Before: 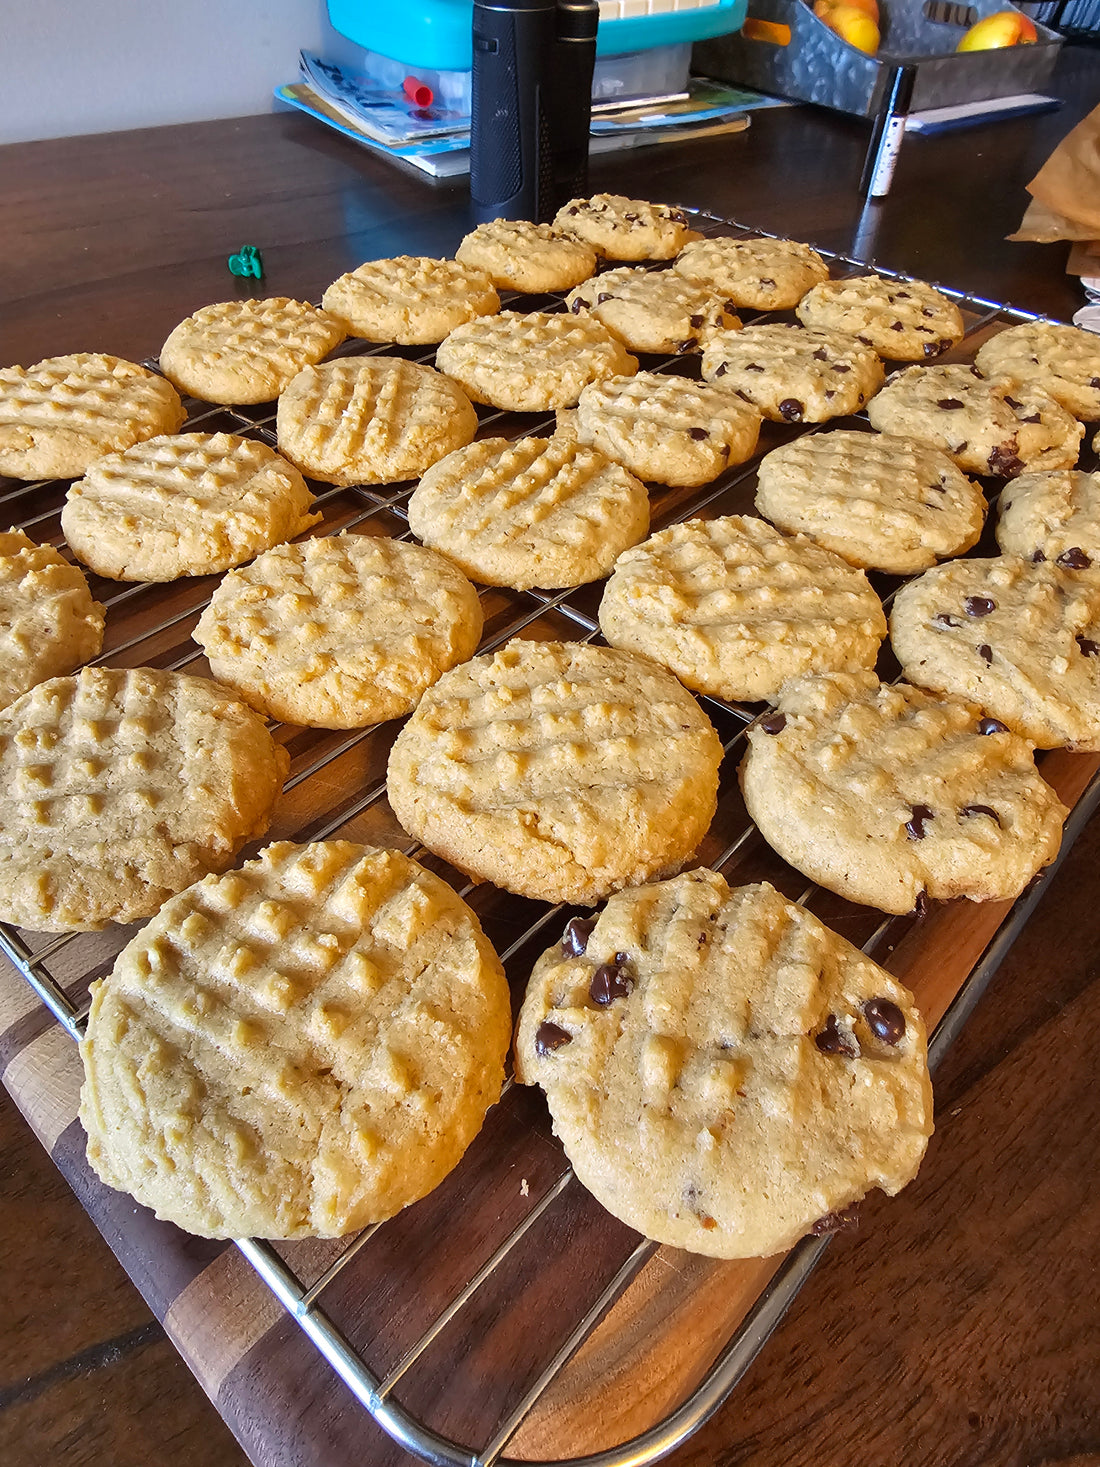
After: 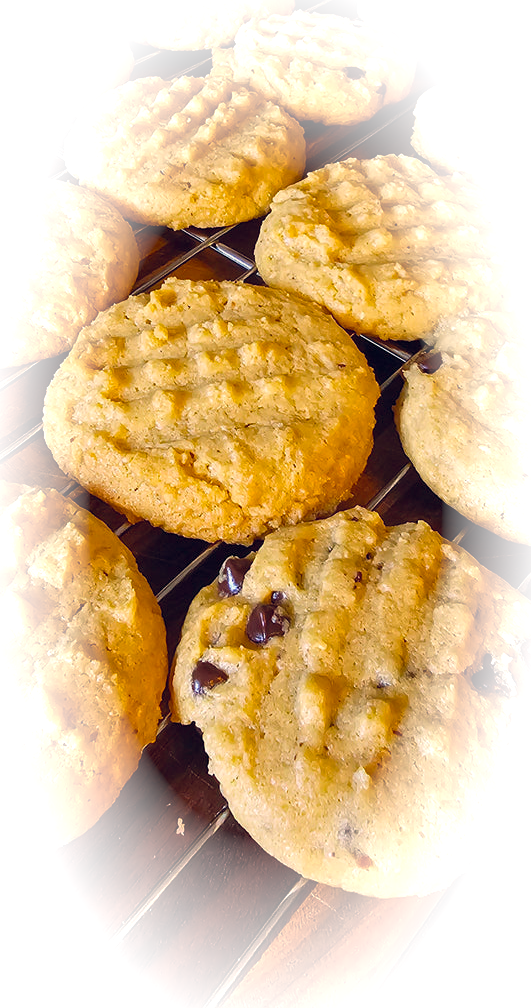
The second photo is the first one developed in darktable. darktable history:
vignetting: fall-off start 66.11%, fall-off radius 39.69%, brightness 0.997, saturation -0.494, automatic ratio true, width/height ratio 0.67
color balance rgb: highlights gain › chroma 2.031%, highlights gain › hue 66°, global offset › chroma 0.101%, global offset › hue 251.42°, perceptual saturation grading › global saturation 29.476%, global vibrance 25.124%
crop: left 31.34%, top 24.636%, right 20.371%, bottom 6.594%
